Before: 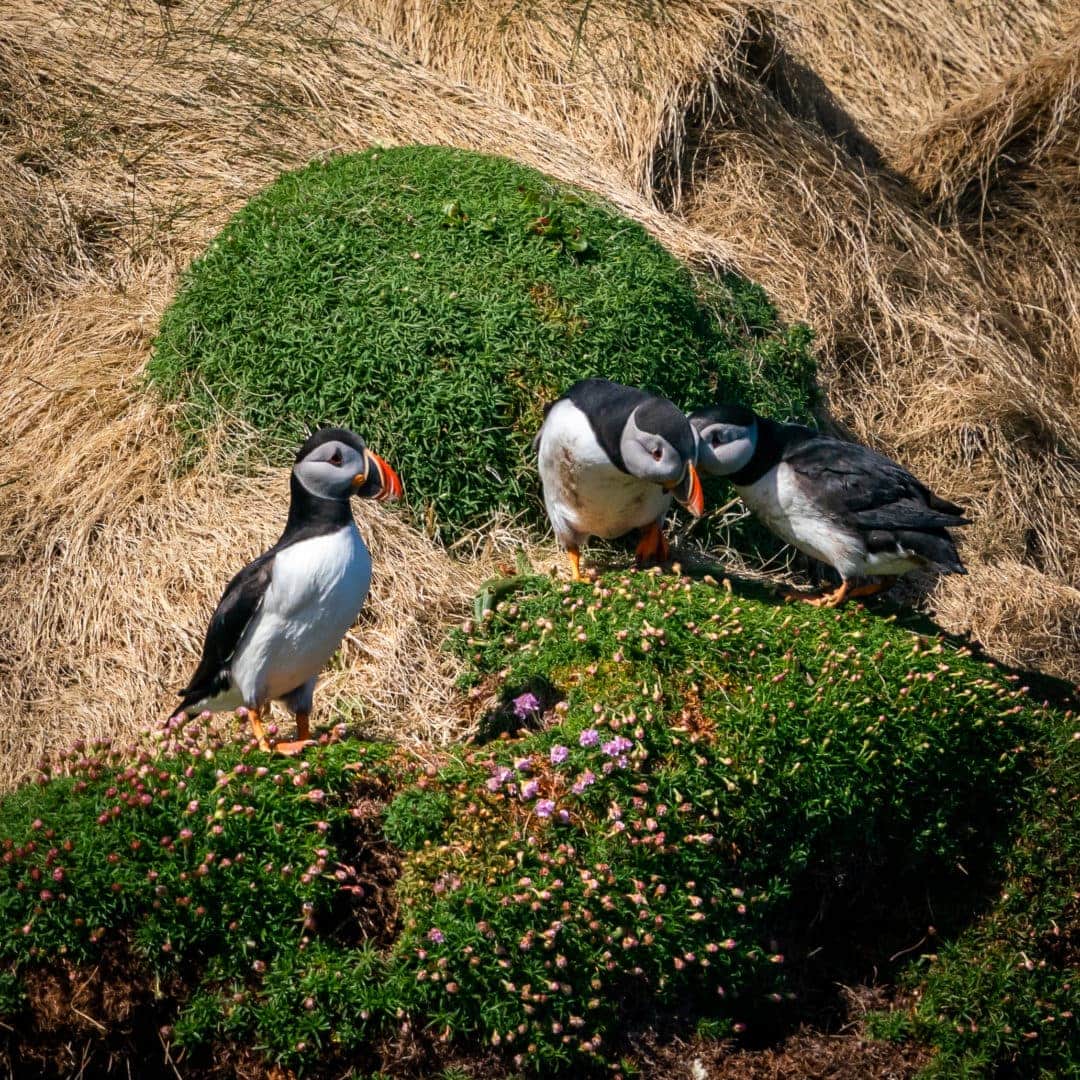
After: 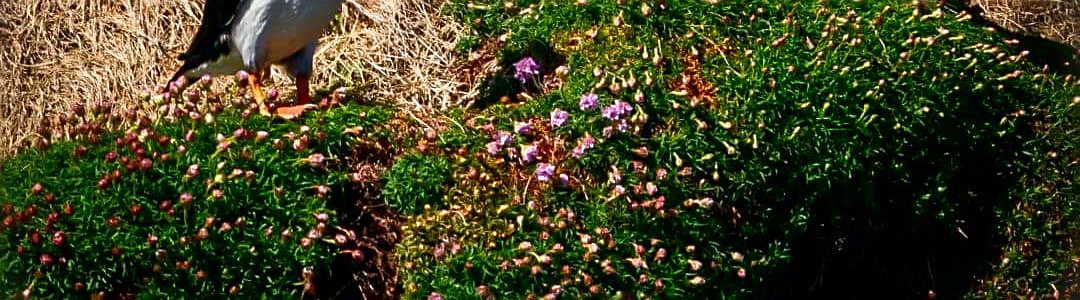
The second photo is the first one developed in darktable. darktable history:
sharpen: on, module defaults
tone equalizer: -8 EV 1.04 EV, -7 EV 1.04 EV, -6 EV 1.04 EV, -5 EV 1.02 EV, -4 EV 1.02 EV, -3 EV 0.767 EV, -2 EV 0.481 EV, -1 EV 0.269 EV
crop and rotate: top 59.067%, bottom 13.115%
levels: mode automatic, levels [0.721, 0.937, 0.997]
exposure: exposure -0.072 EV, compensate highlight preservation false
contrast brightness saturation: contrast 0.101, brightness -0.256, saturation 0.143
vignetting: fall-off start 97.25%, brightness 0.066, saturation -0.002, width/height ratio 1.185
